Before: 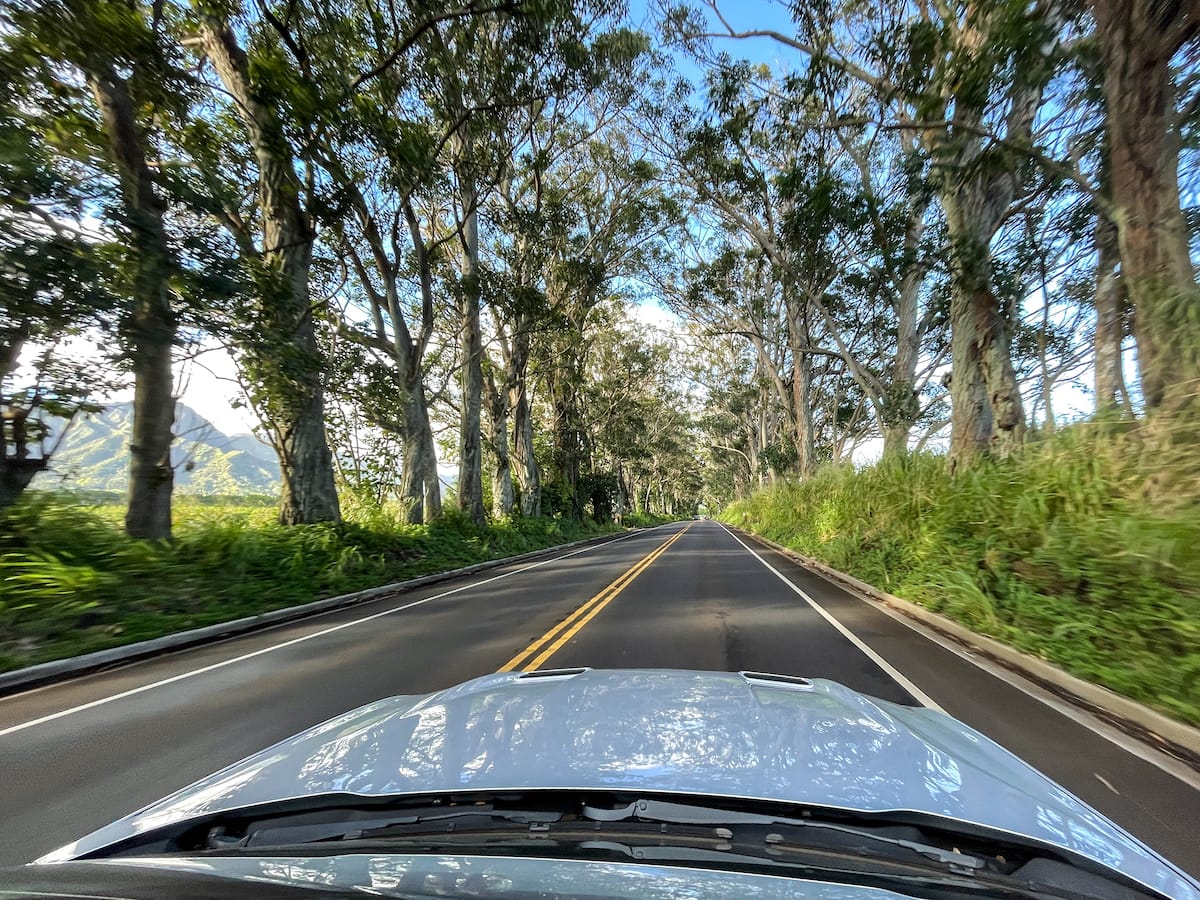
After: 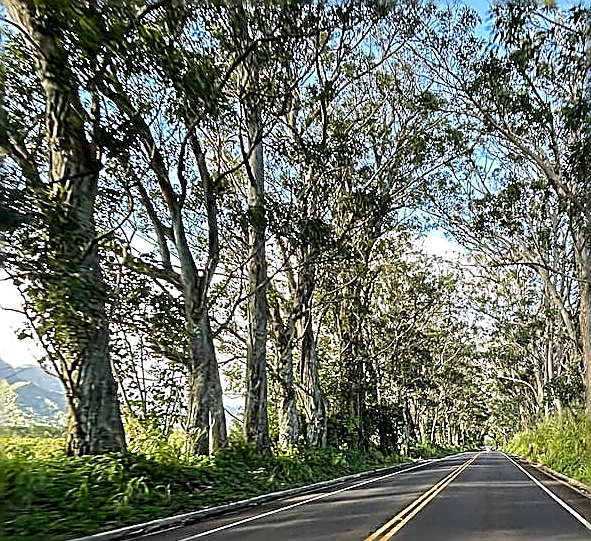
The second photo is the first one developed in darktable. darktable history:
sharpen: amount 1.861
crop: left 17.835%, top 7.675%, right 32.881%, bottom 32.213%
